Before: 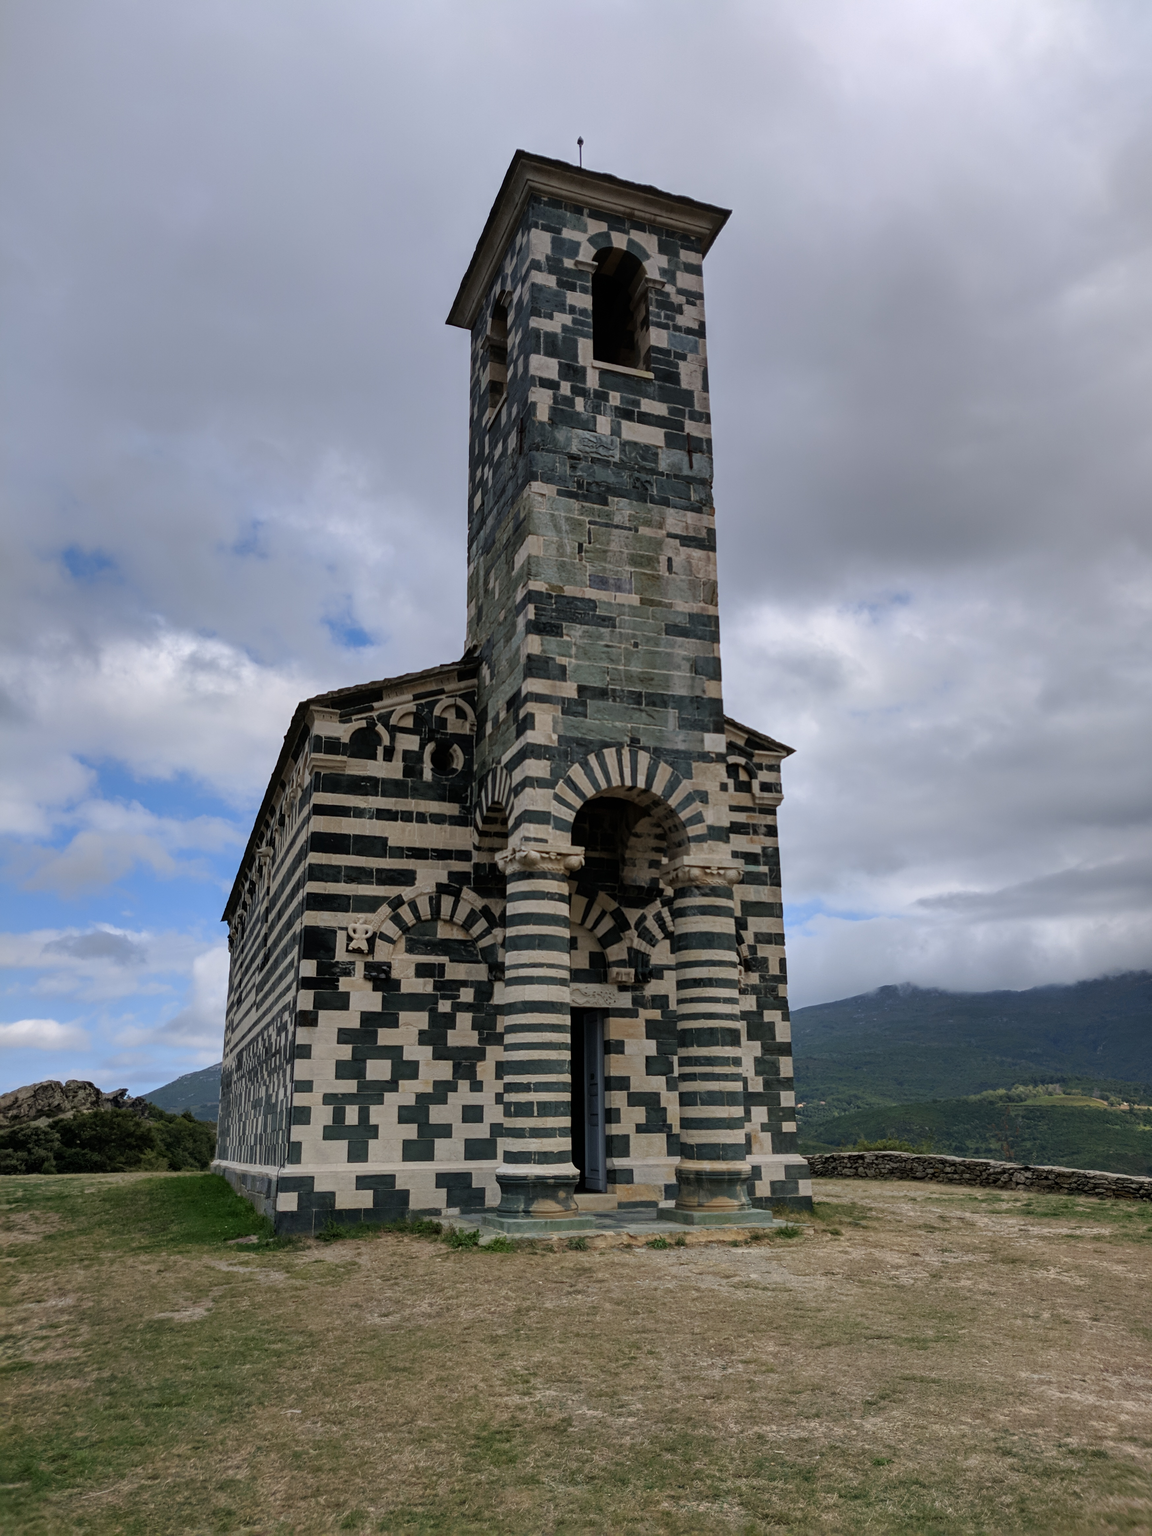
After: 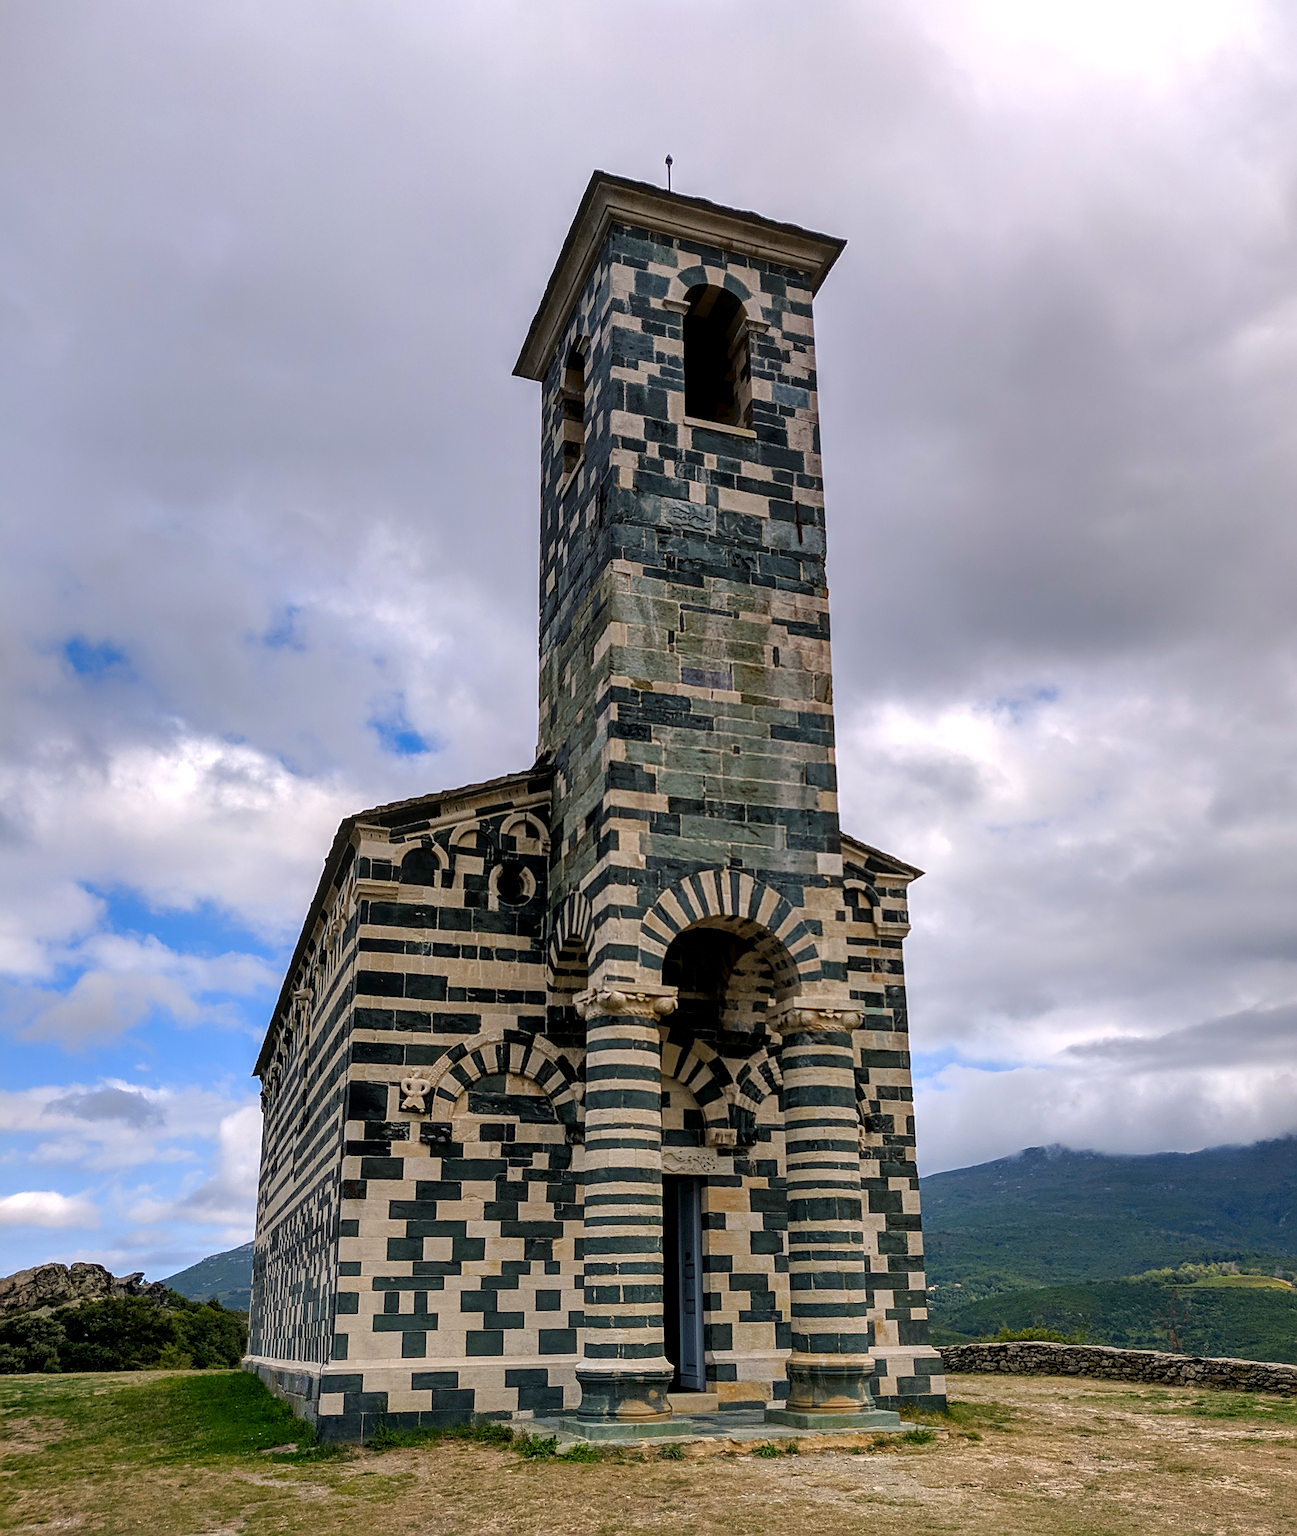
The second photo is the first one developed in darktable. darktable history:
base curve: curves: ch0 [(0, 0) (0.303, 0.277) (1, 1)], preserve colors none
local contrast: detail 130%
sharpen: radius 2.803, amount 0.715
crop and rotate: angle 0.268°, left 0.286%, right 2.98%, bottom 14.078%
color balance rgb: shadows lift › hue 86°, highlights gain › chroma 1.641%, highlights gain › hue 54.95°, perceptual saturation grading › global saturation 24.476%, perceptual saturation grading › highlights -24.424%, perceptual saturation grading › mid-tones 23.951%, perceptual saturation grading › shadows 39.219%, perceptual brilliance grading › global brilliance 9.86%, perceptual brilliance grading › shadows 14.572%
